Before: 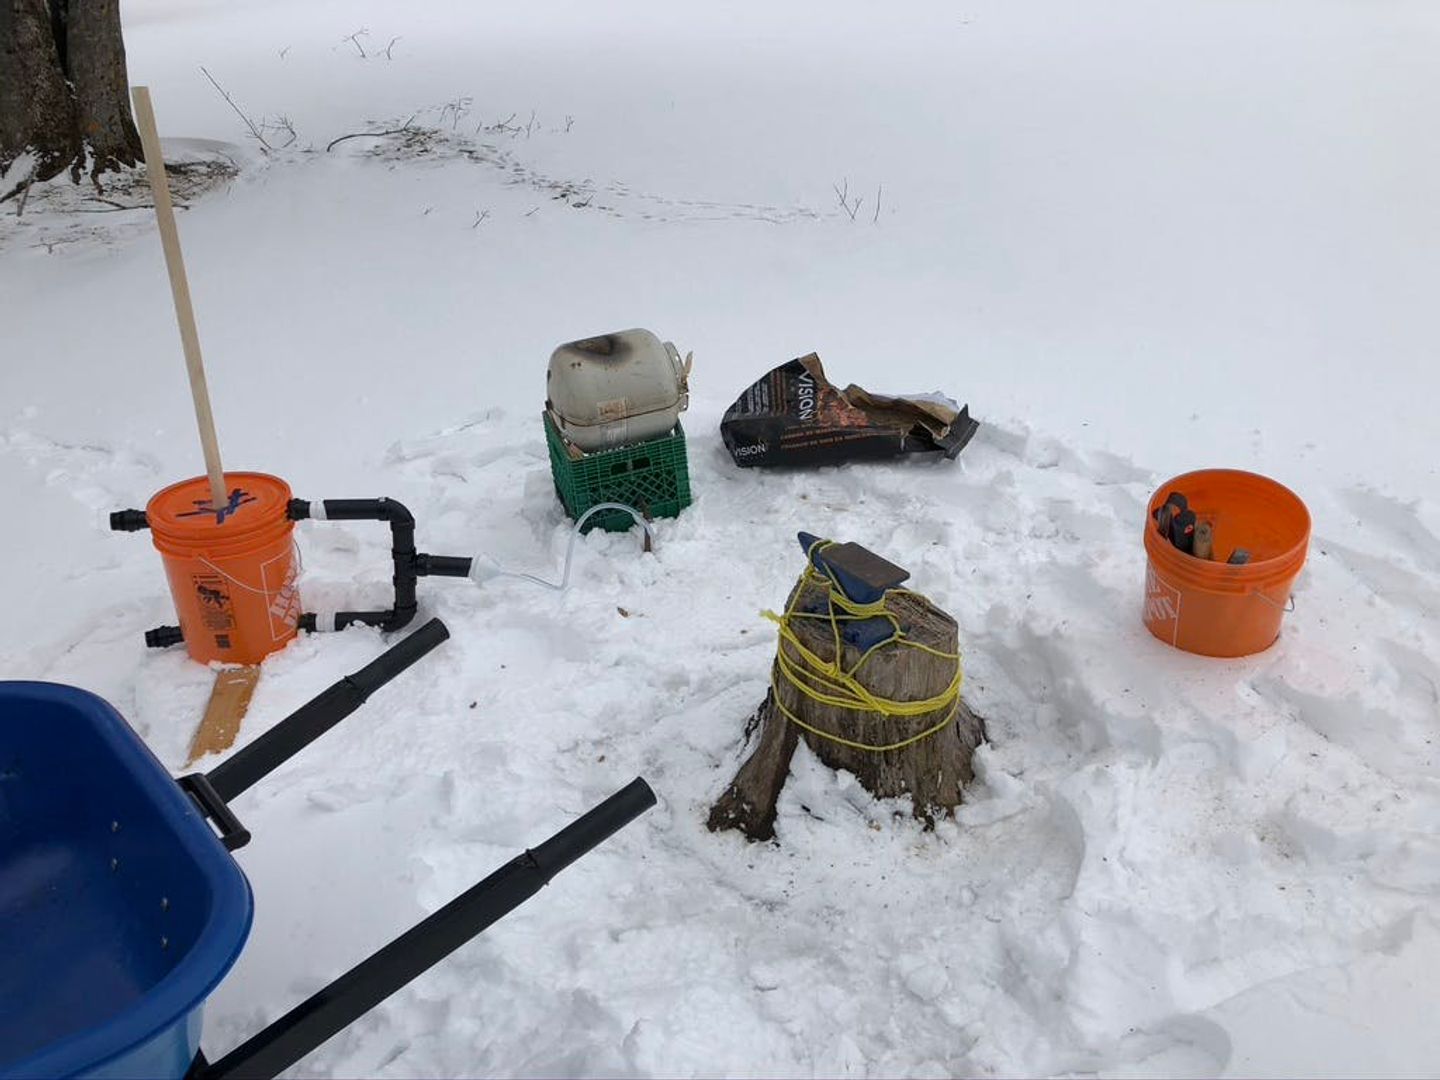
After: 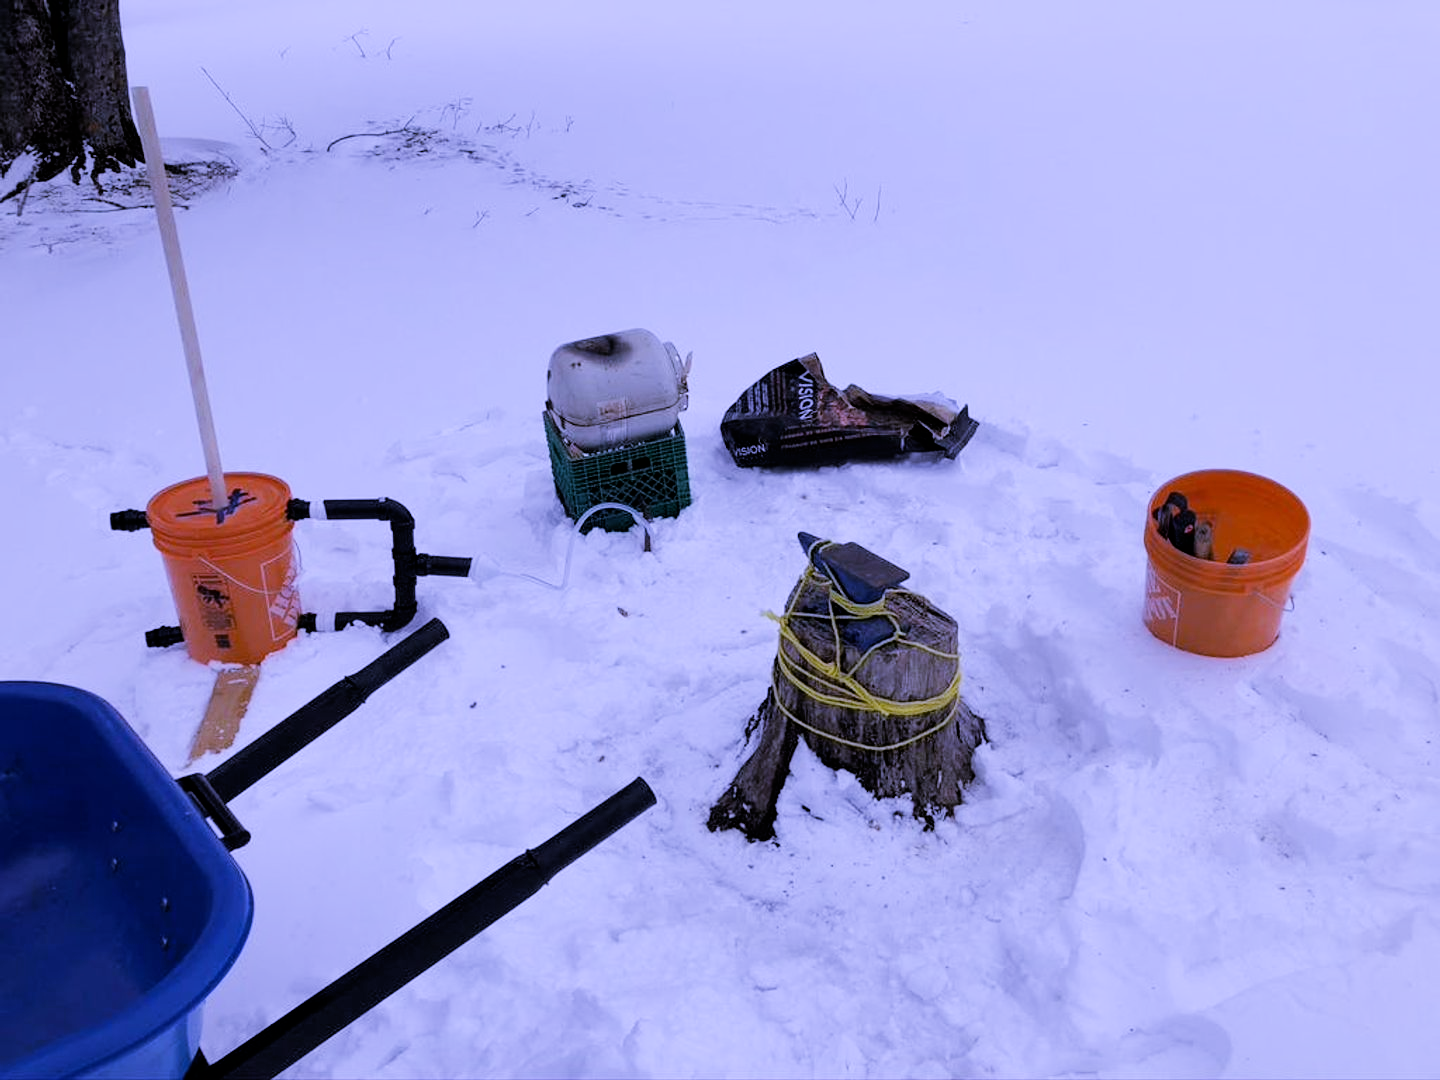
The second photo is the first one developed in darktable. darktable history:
filmic rgb: black relative exposure -5 EV, hardness 2.88, contrast 1.2, highlights saturation mix -30%
white balance: red 0.98, blue 1.61
